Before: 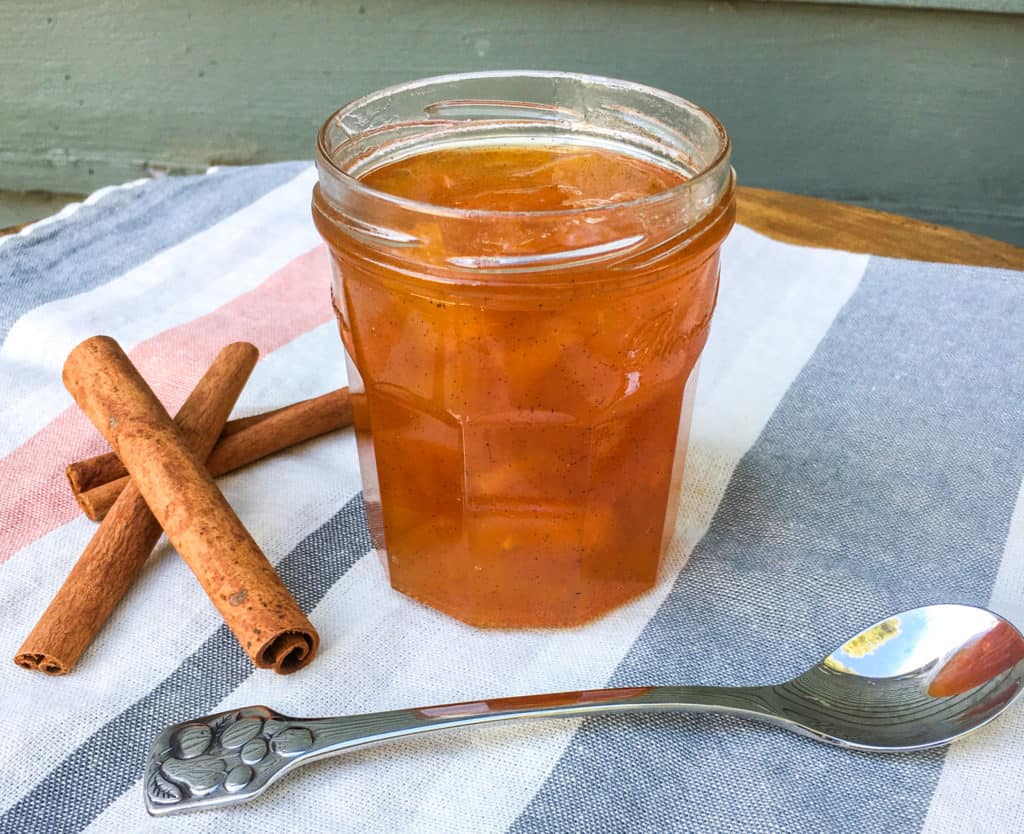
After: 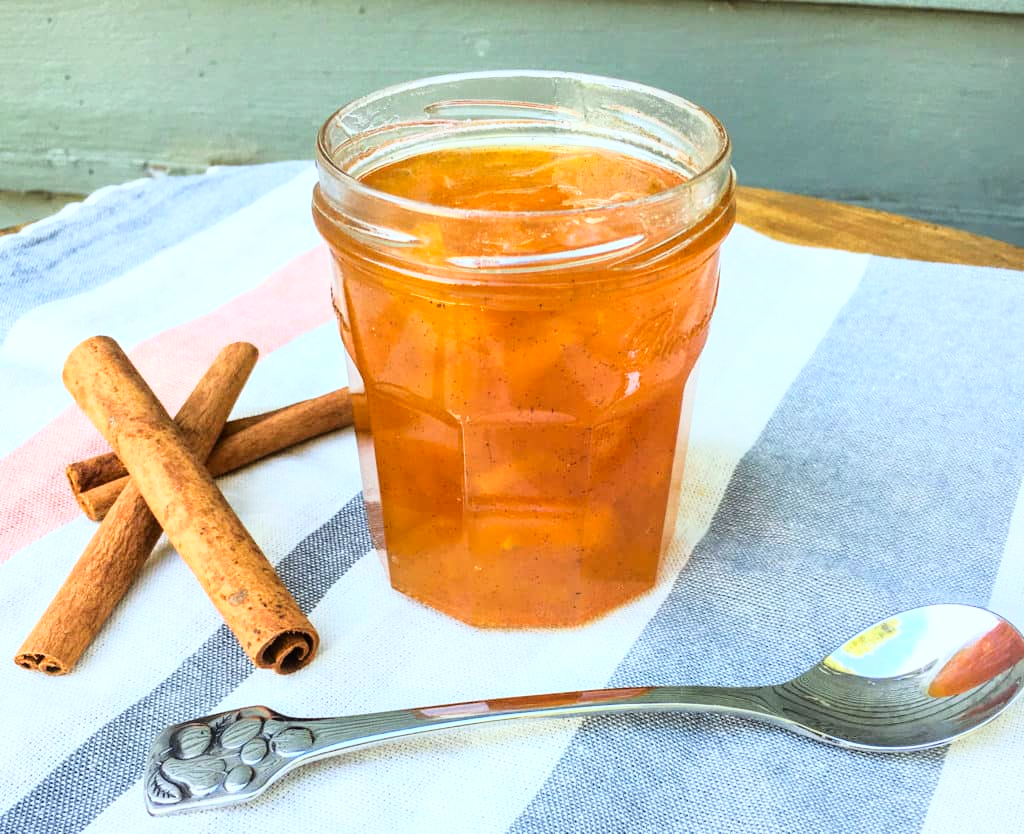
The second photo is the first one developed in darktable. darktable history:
color calibration: illuminant as shot in camera, x 0.358, y 0.373, temperature 4628.91 K
color correction: highlights a* -5.94, highlights b* 11.19
base curve: curves: ch0 [(0, 0) (0.028, 0.03) (0.121, 0.232) (0.46, 0.748) (0.859, 0.968) (1, 1)]
white balance: red 0.98, blue 1.034
